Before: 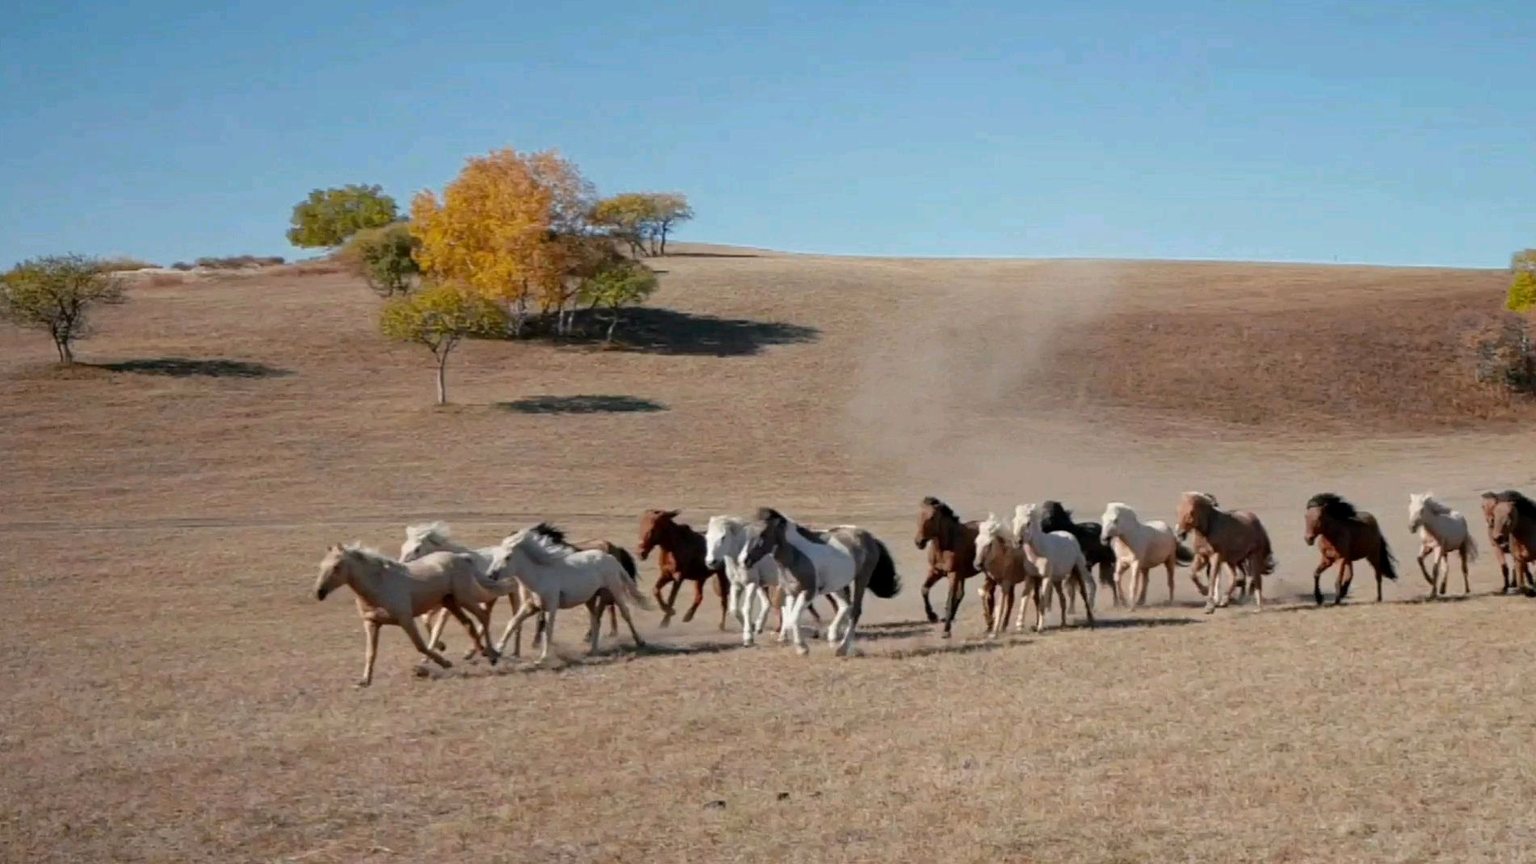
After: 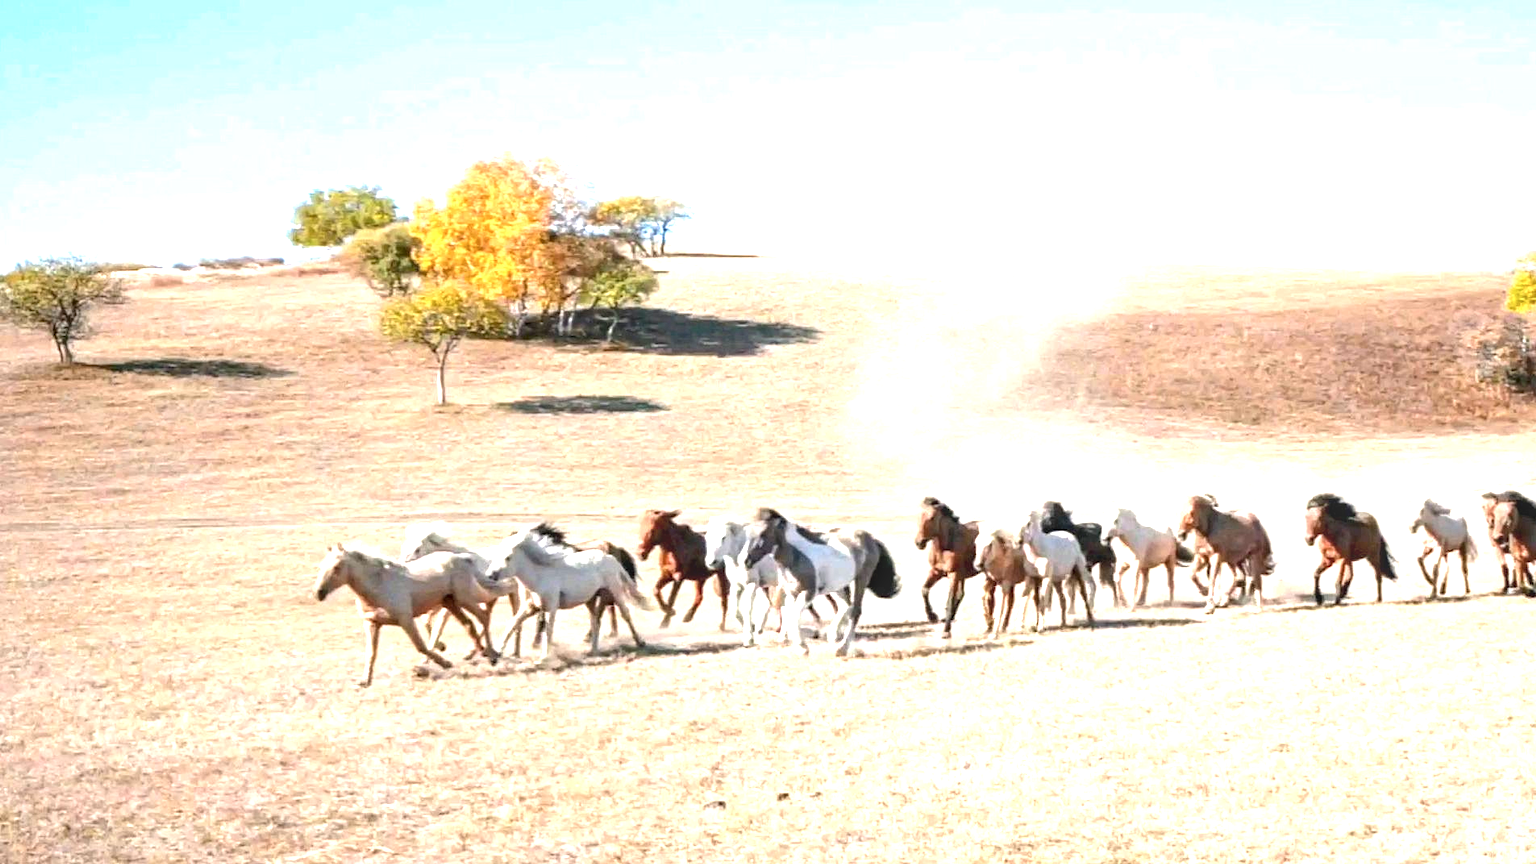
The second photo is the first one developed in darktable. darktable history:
exposure: black level correction 0, exposure 2.112 EV, compensate highlight preservation false
local contrast: on, module defaults
contrast brightness saturation: saturation -0.097
